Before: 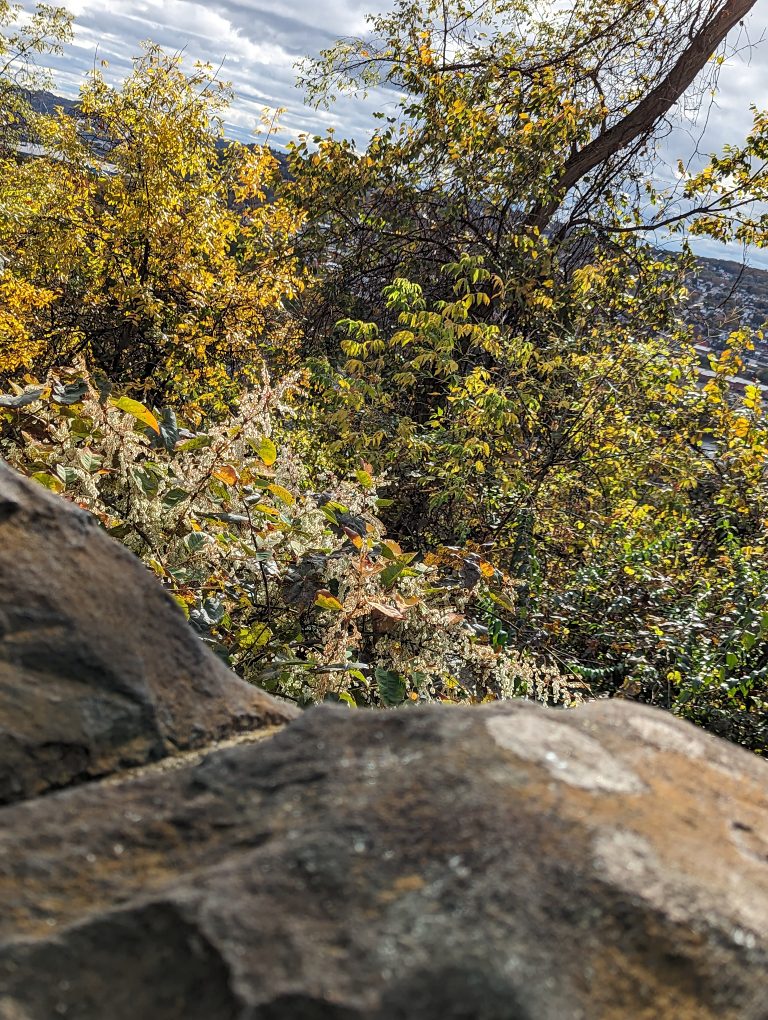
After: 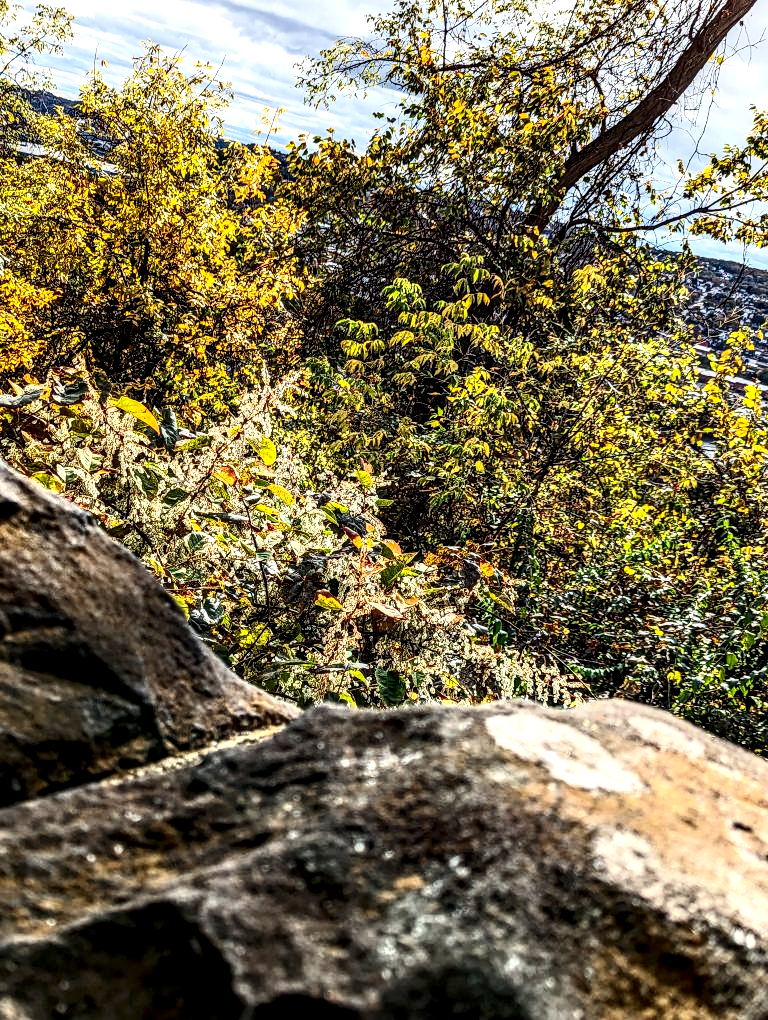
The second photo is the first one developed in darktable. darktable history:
exposure: black level correction 0.005, exposure 0.277 EV, compensate highlight preservation false
local contrast: highlights 16%, detail 185%
contrast brightness saturation: contrast 0.4, brightness 0.054, saturation 0.261
